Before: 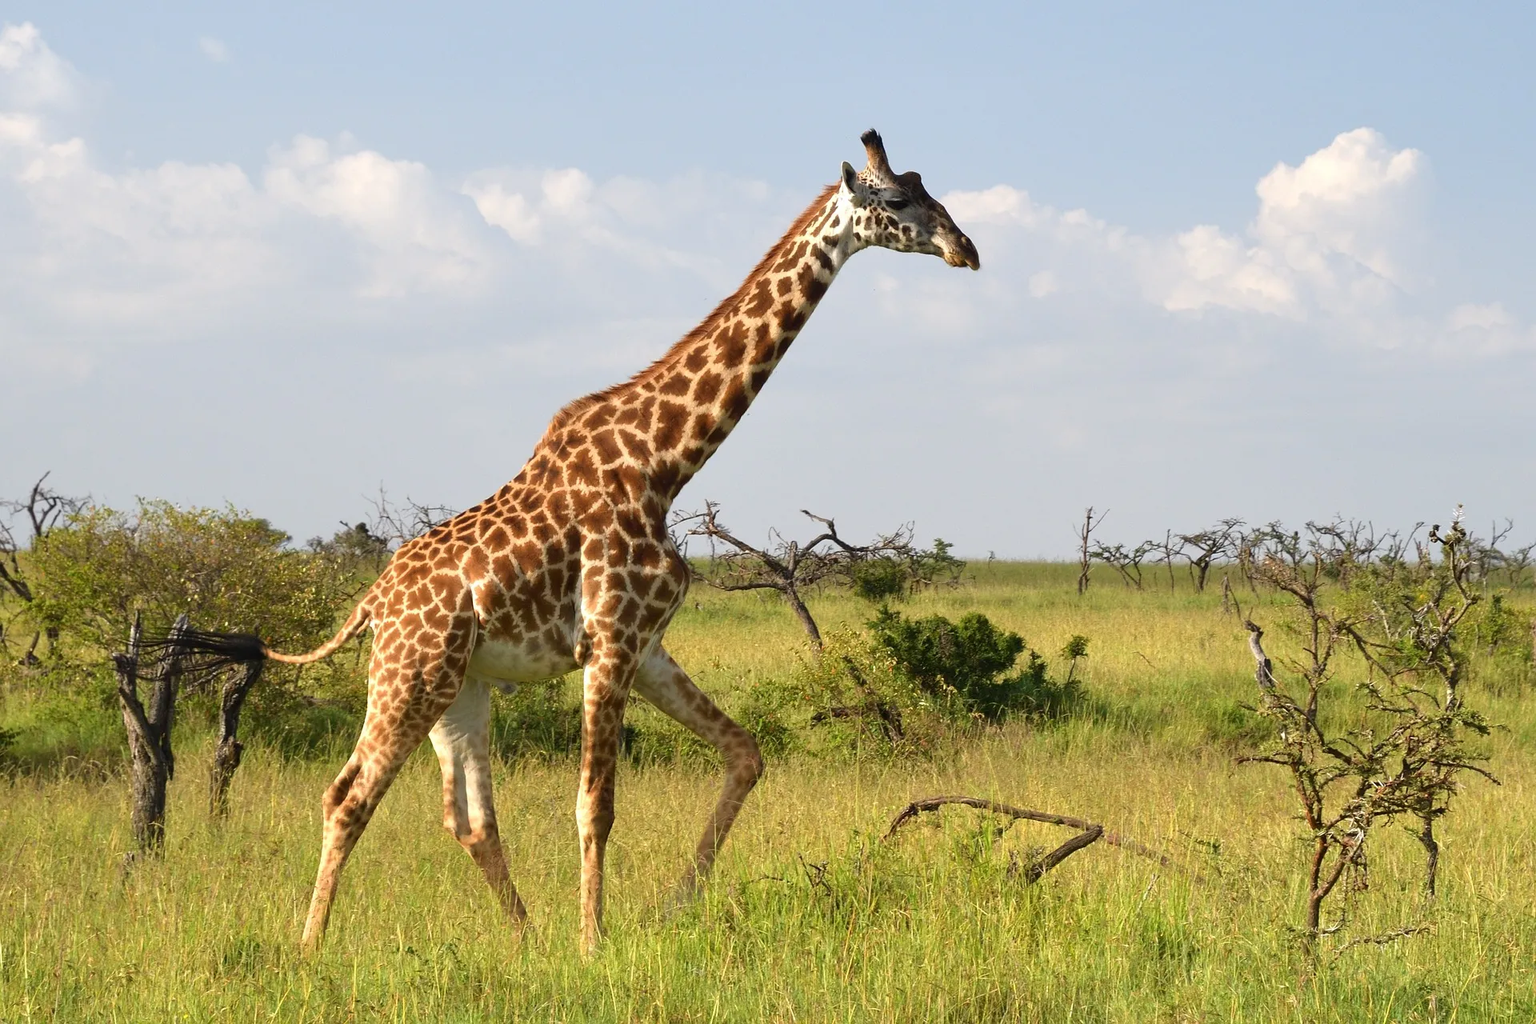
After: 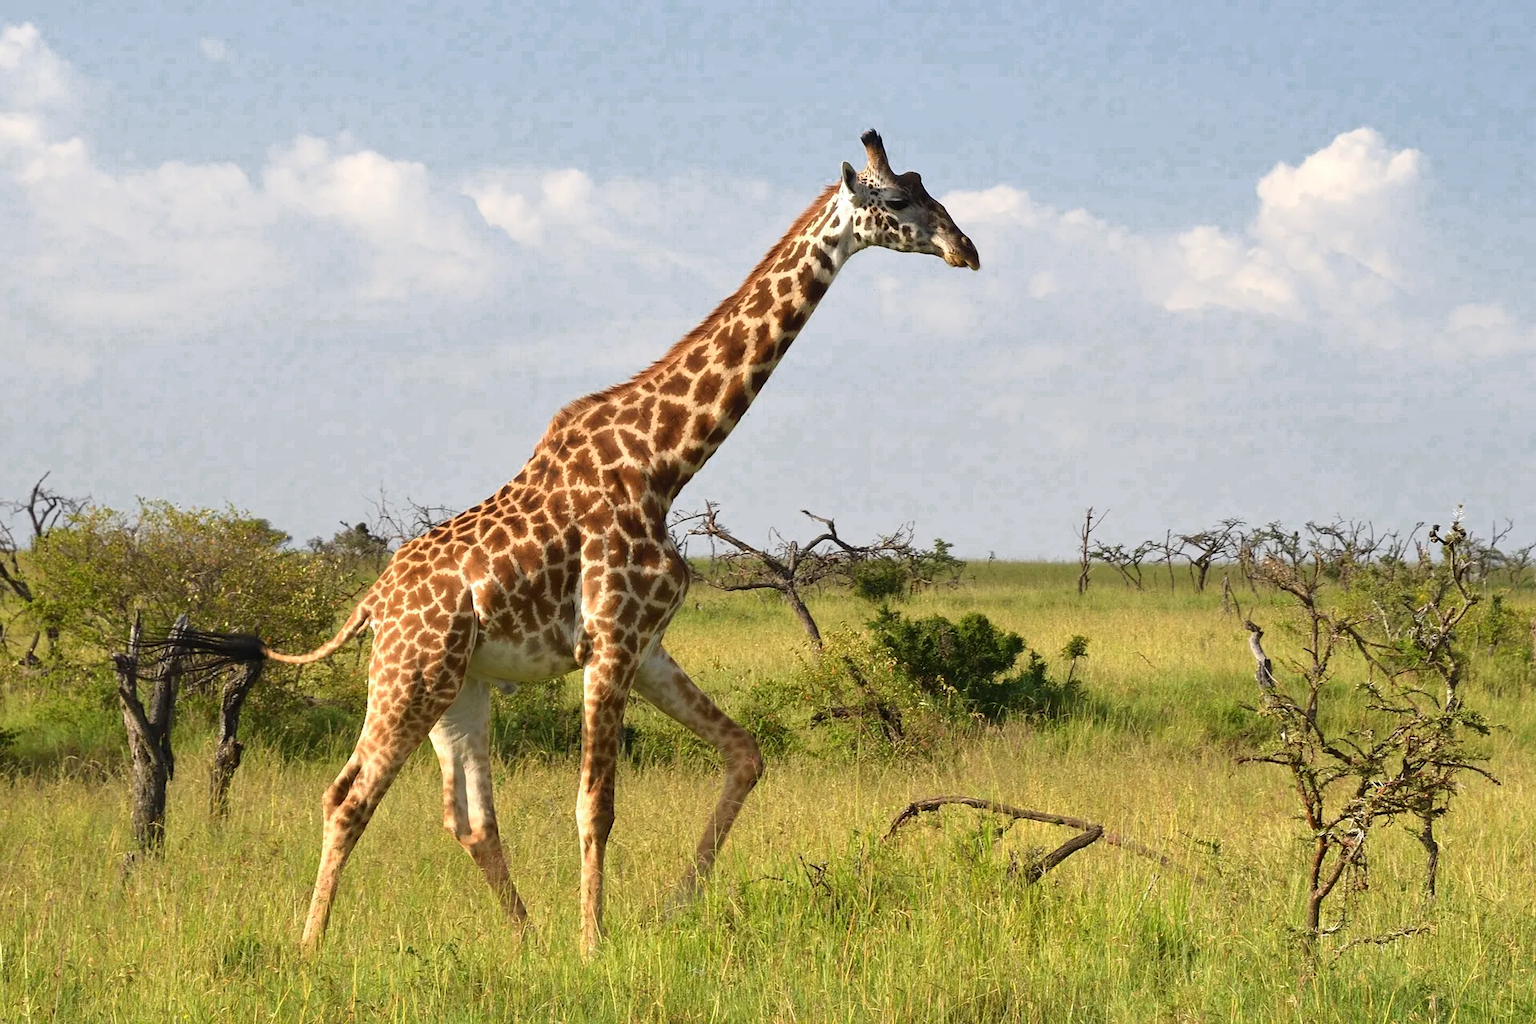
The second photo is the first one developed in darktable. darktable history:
tone equalizer: on, module defaults
color zones: curves: ch0 [(0.25, 0.5) (0.636, 0.25) (0.75, 0.5)]
